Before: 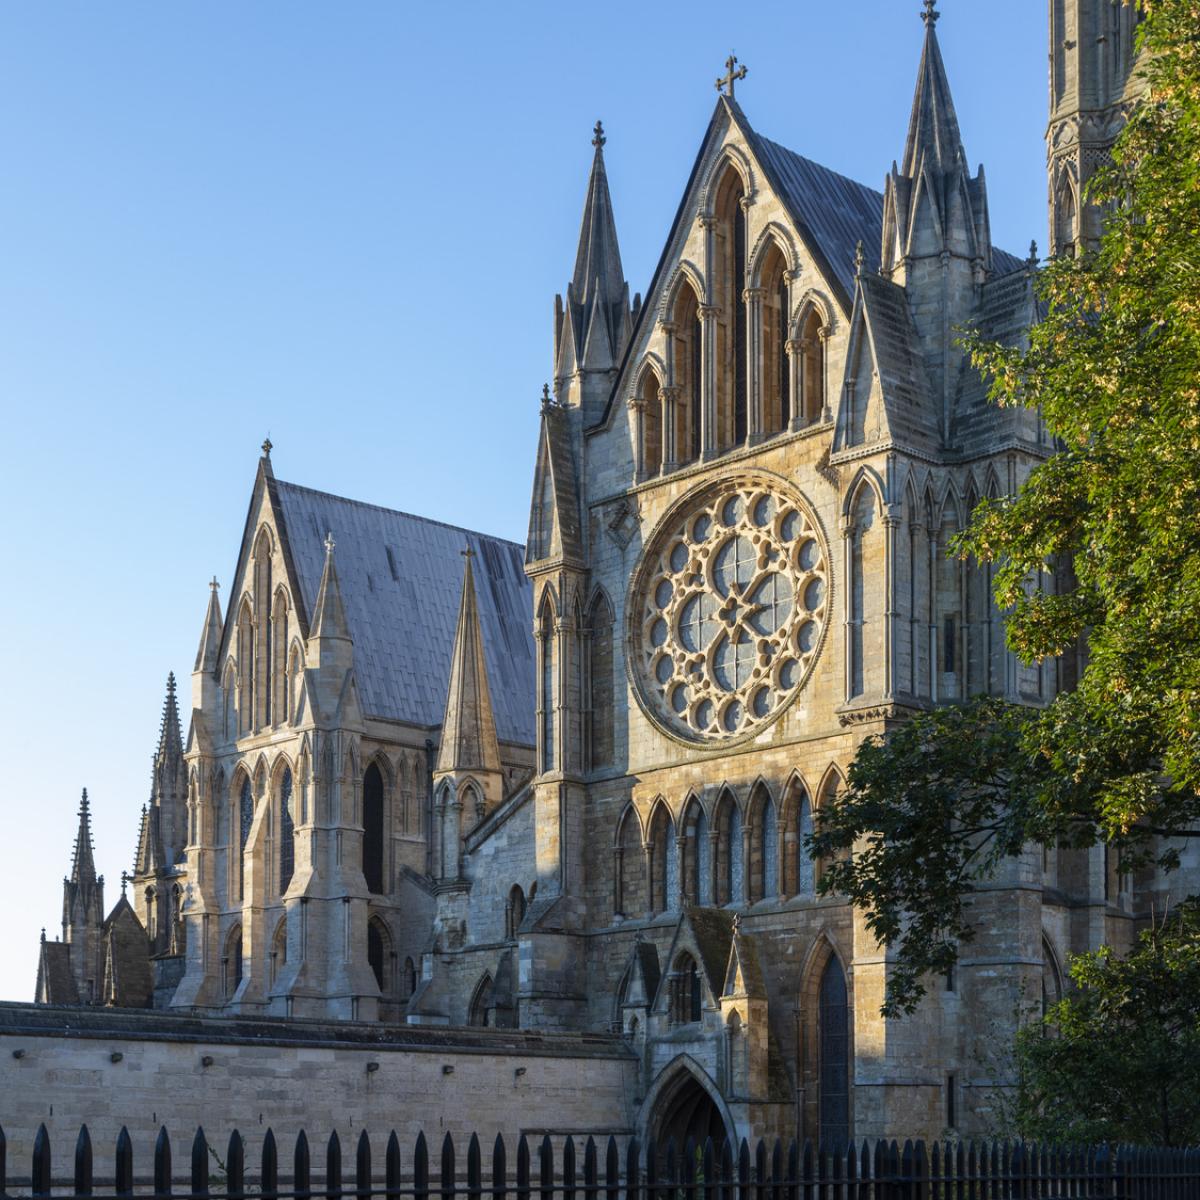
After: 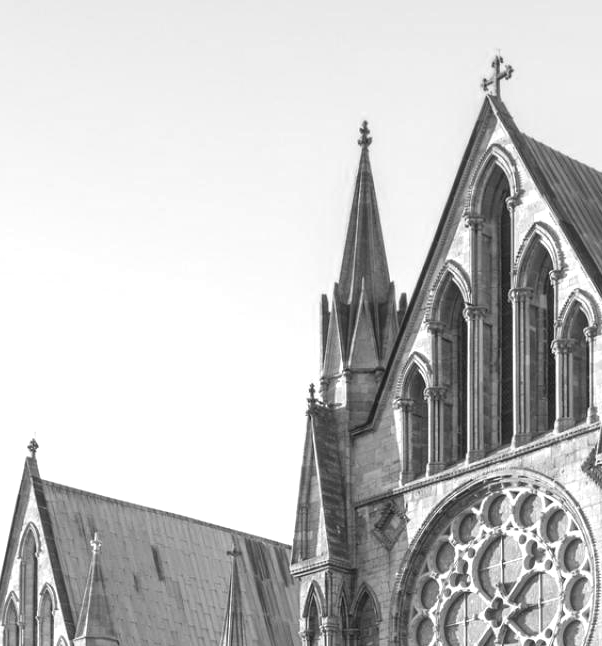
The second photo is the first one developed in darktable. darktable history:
color calibration: output gray [0.22, 0.42, 0.37, 0], x 0.356, y 0.369, temperature 4717.01 K, saturation algorithm version 1 (2020)
exposure: black level correction 0, exposure 0.699 EV, compensate exposure bias true, compensate highlight preservation false
crop: left 19.526%, right 30.294%, bottom 46.16%
